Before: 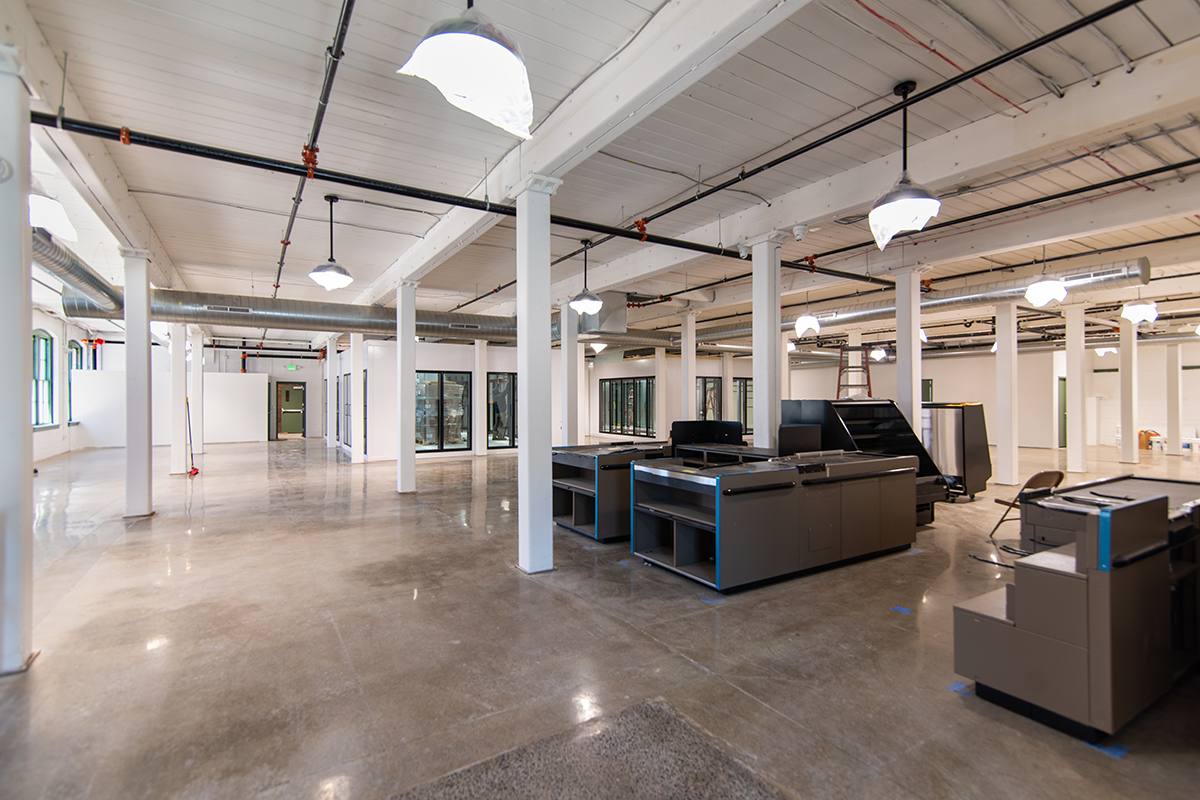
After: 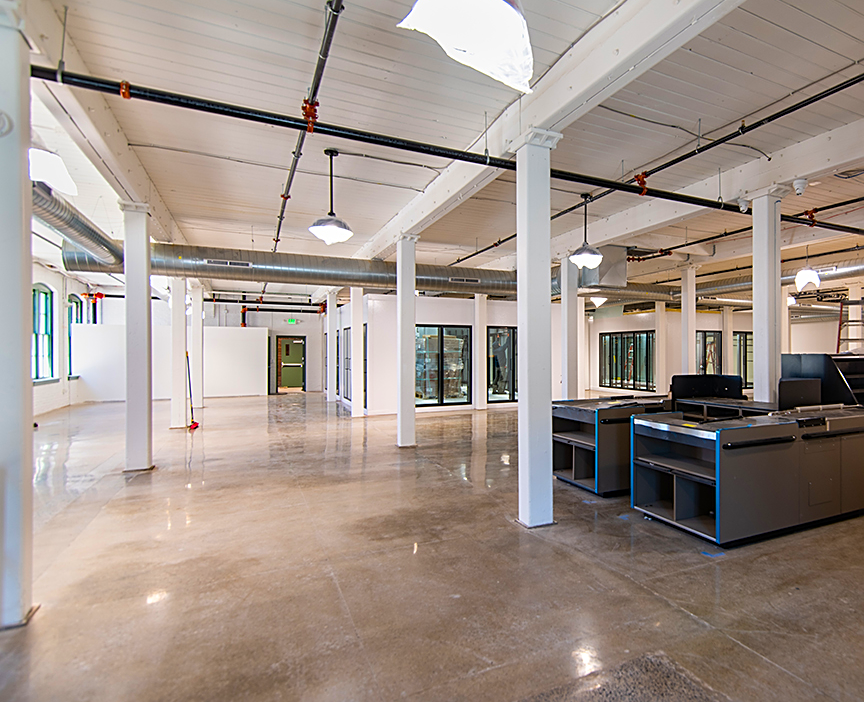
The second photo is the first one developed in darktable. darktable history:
sharpen: on, module defaults
color balance rgb: linear chroma grading › global chroma 15%, perceptual saturation grading › global saturation 30%
crop: top 5.803%, right 27.864%, bottom 5.804%
